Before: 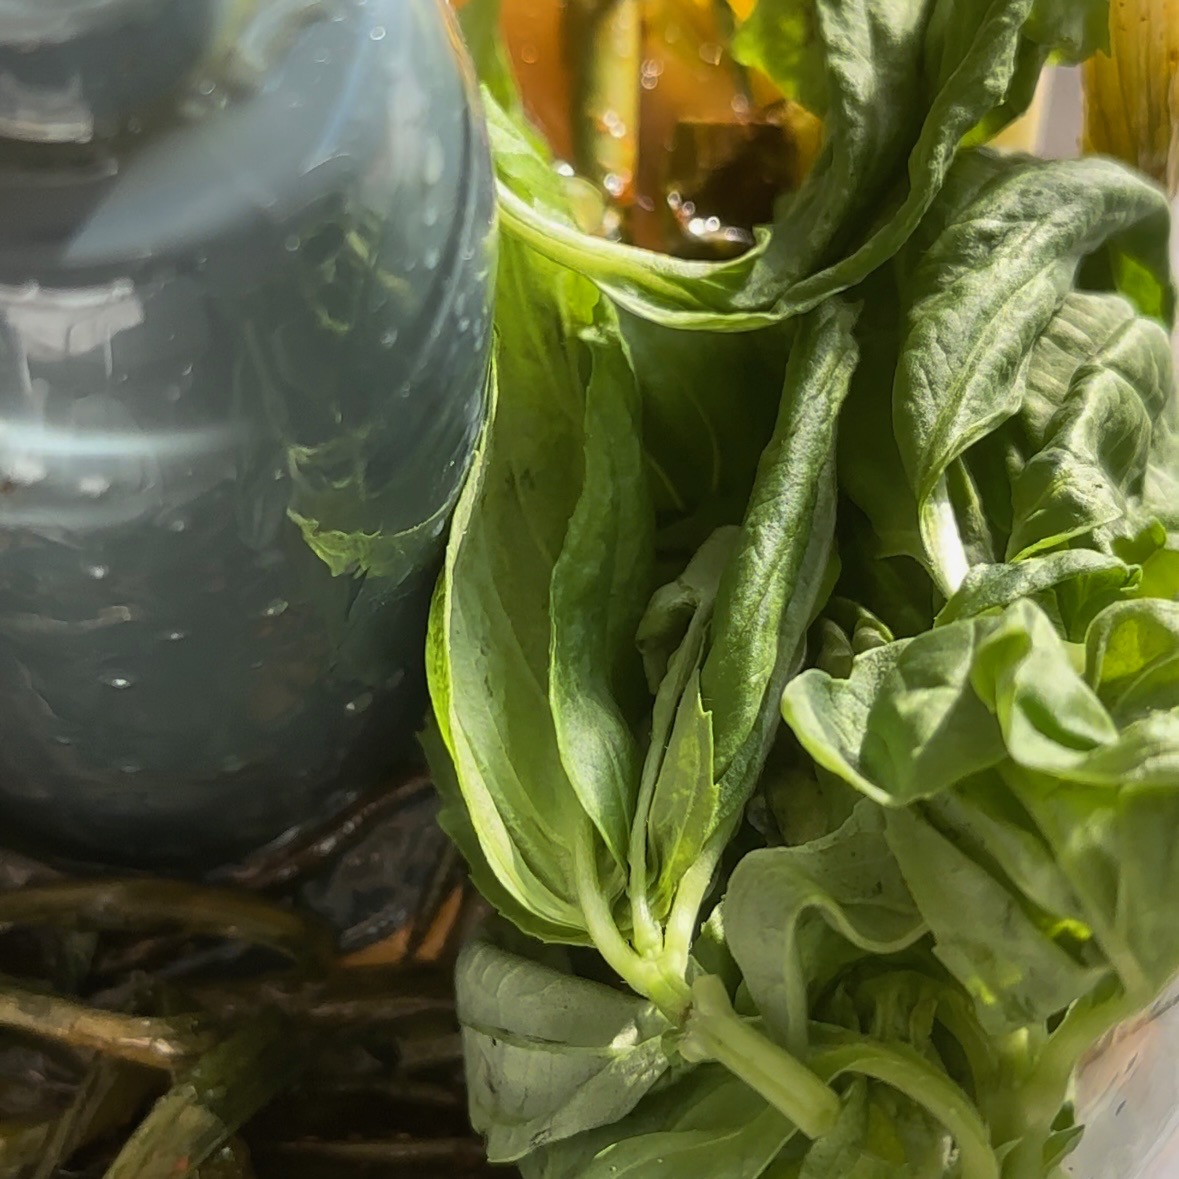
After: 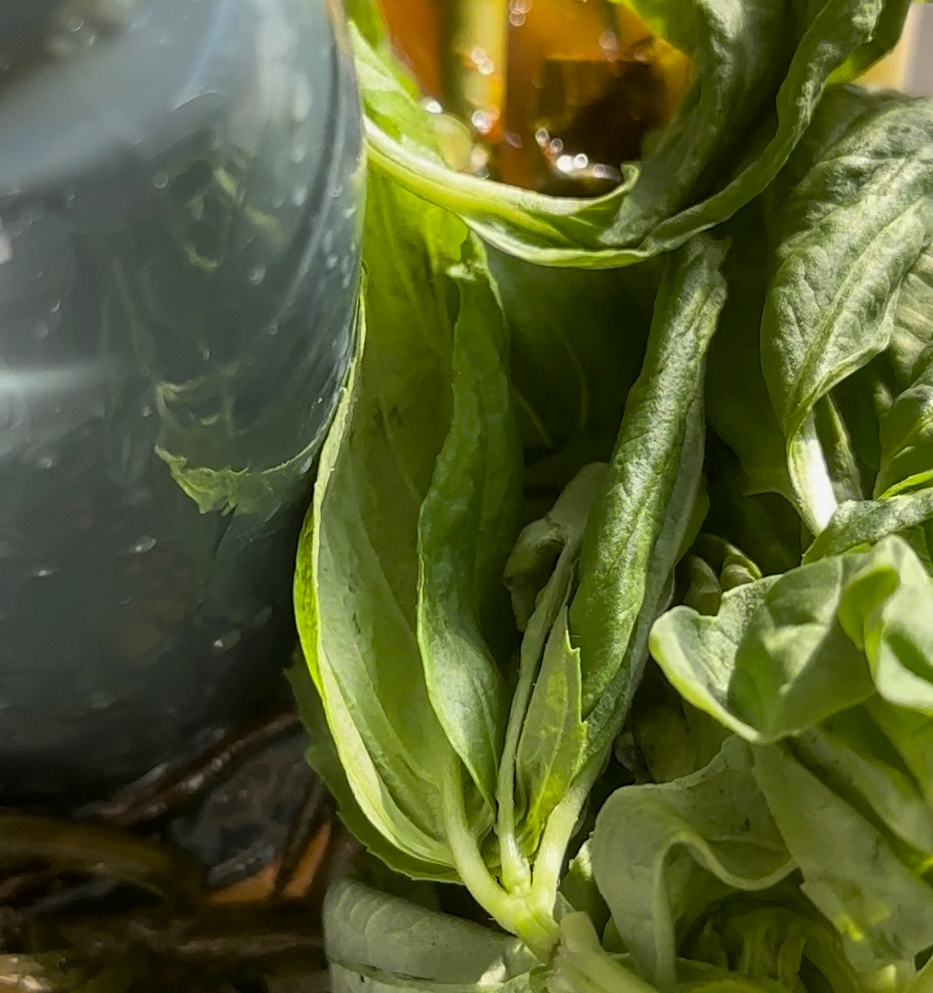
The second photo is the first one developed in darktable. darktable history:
color contrast: green-magenta contrast 0.96
crop: left 11.225%, top 5.381%, right 9.565%, bottom 10.314%
